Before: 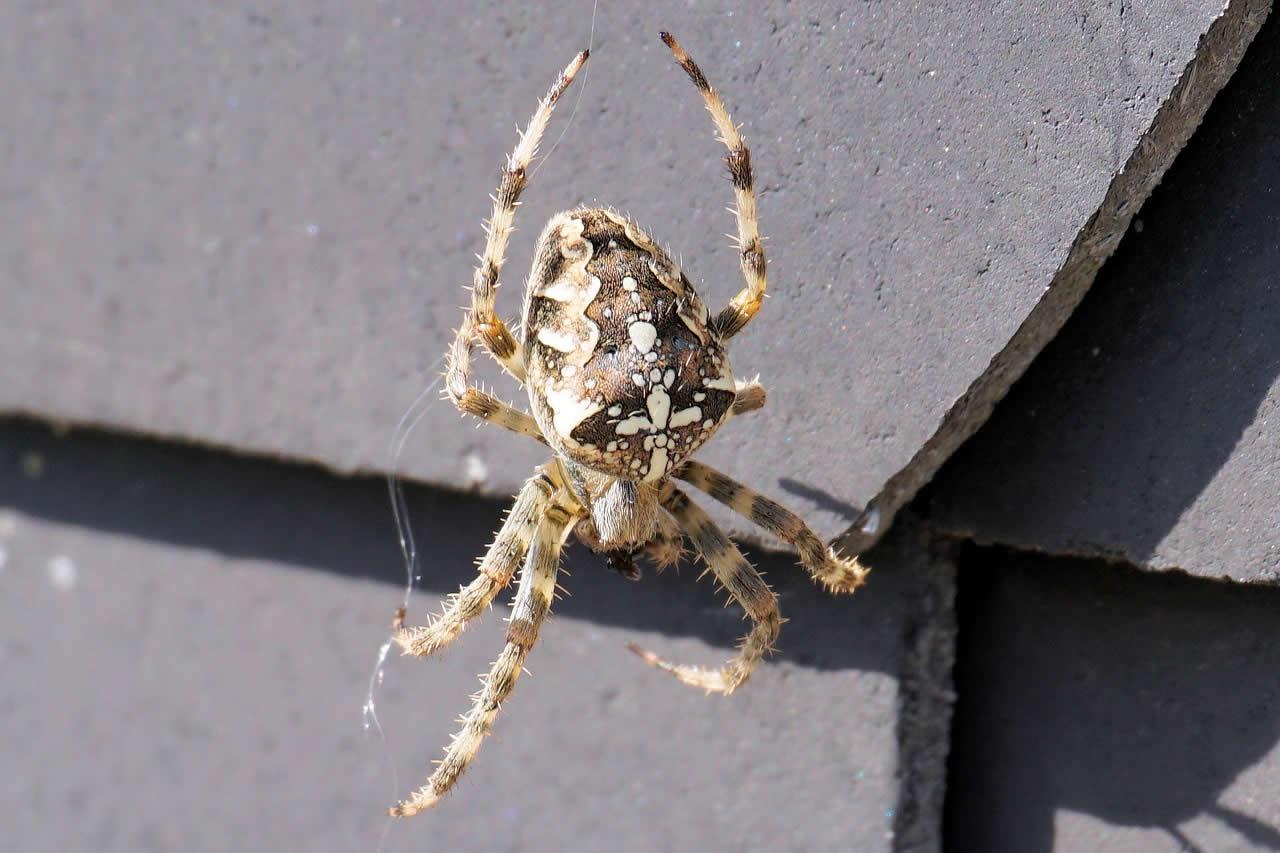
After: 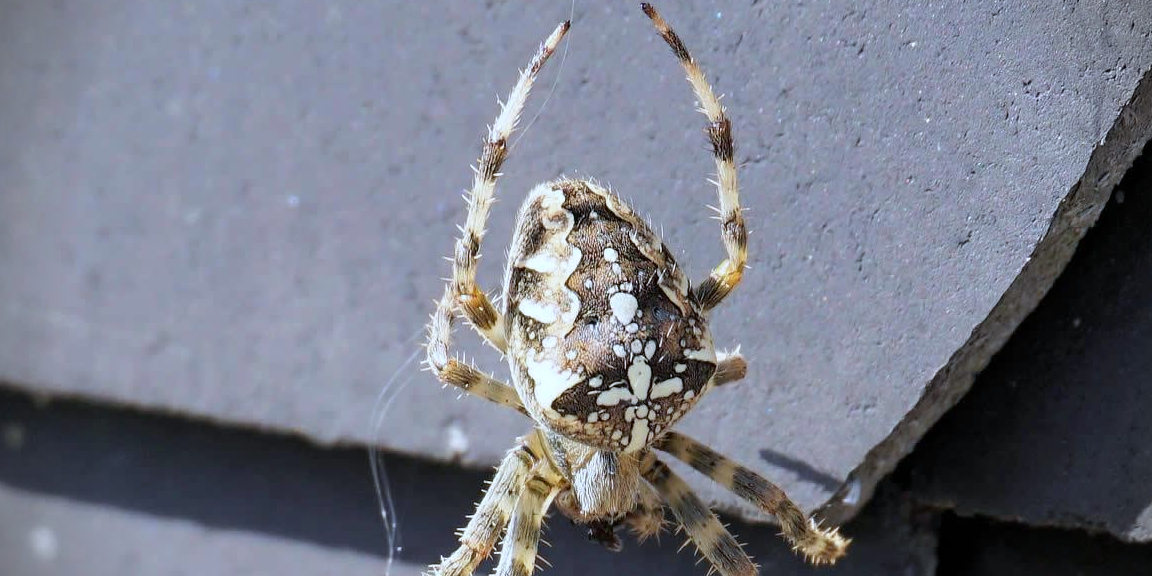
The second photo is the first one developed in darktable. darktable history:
white balance: red 0.924, blue 1.095
crop: left 1.509%, top 3.452%, right 7.696%, bottom 28.452%
vignetting: fall-off start 88.03%, fall-off radius 24.9%
